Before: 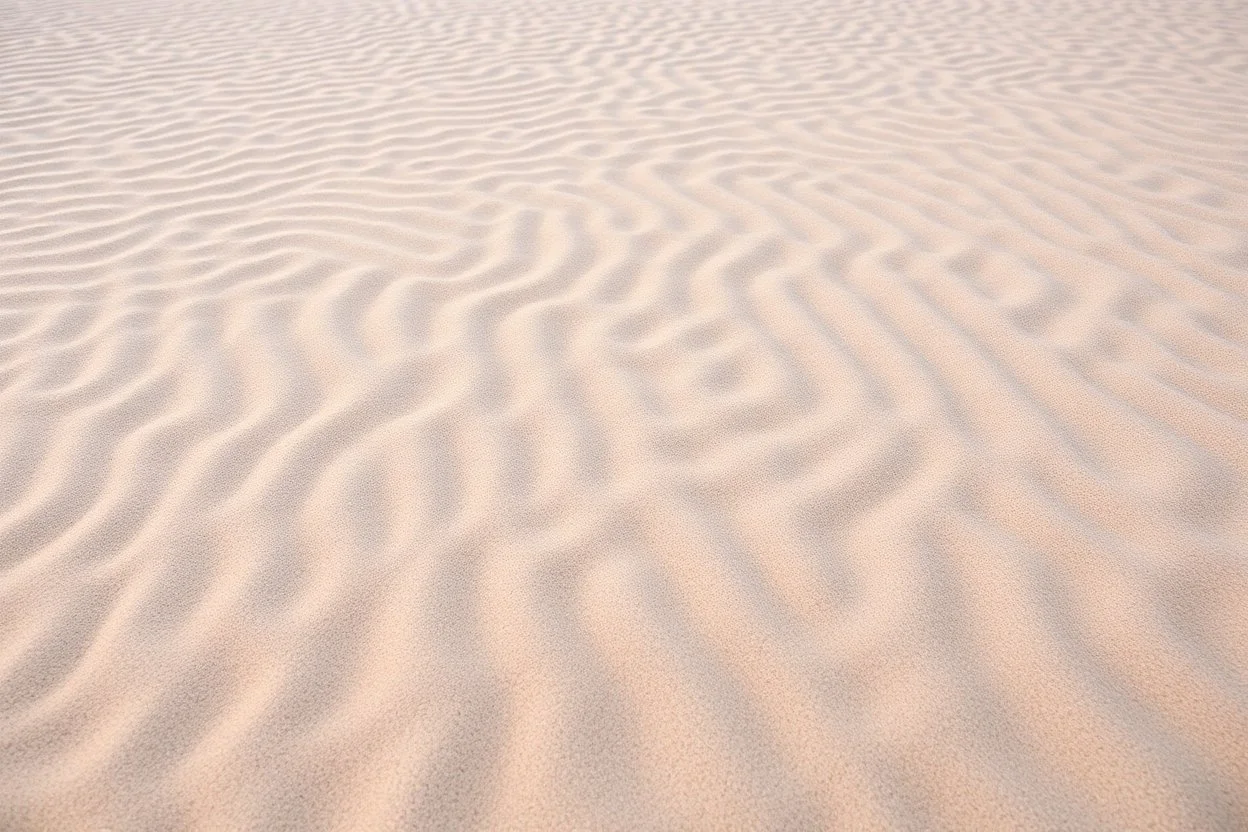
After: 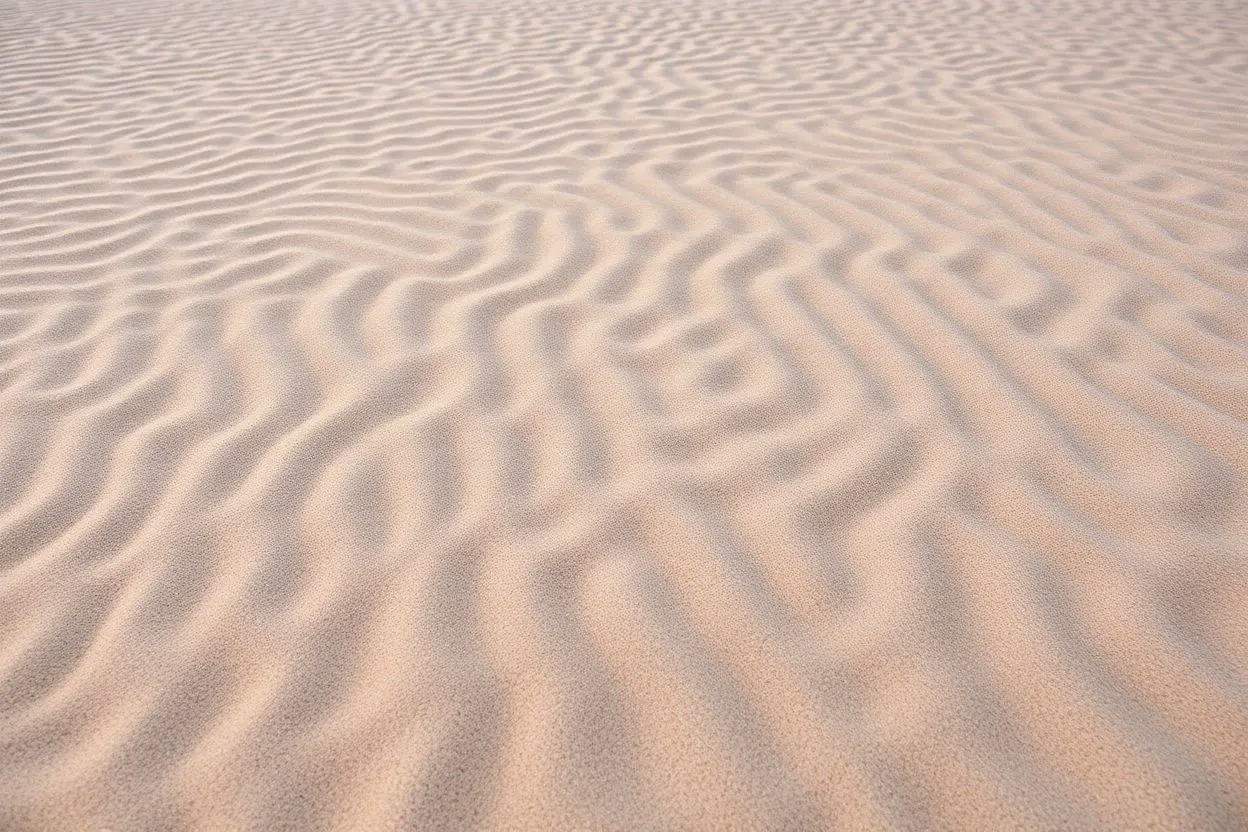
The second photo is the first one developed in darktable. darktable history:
shadows and highlights: shadows 22.24, highlights -48.85, soften with gaussian
